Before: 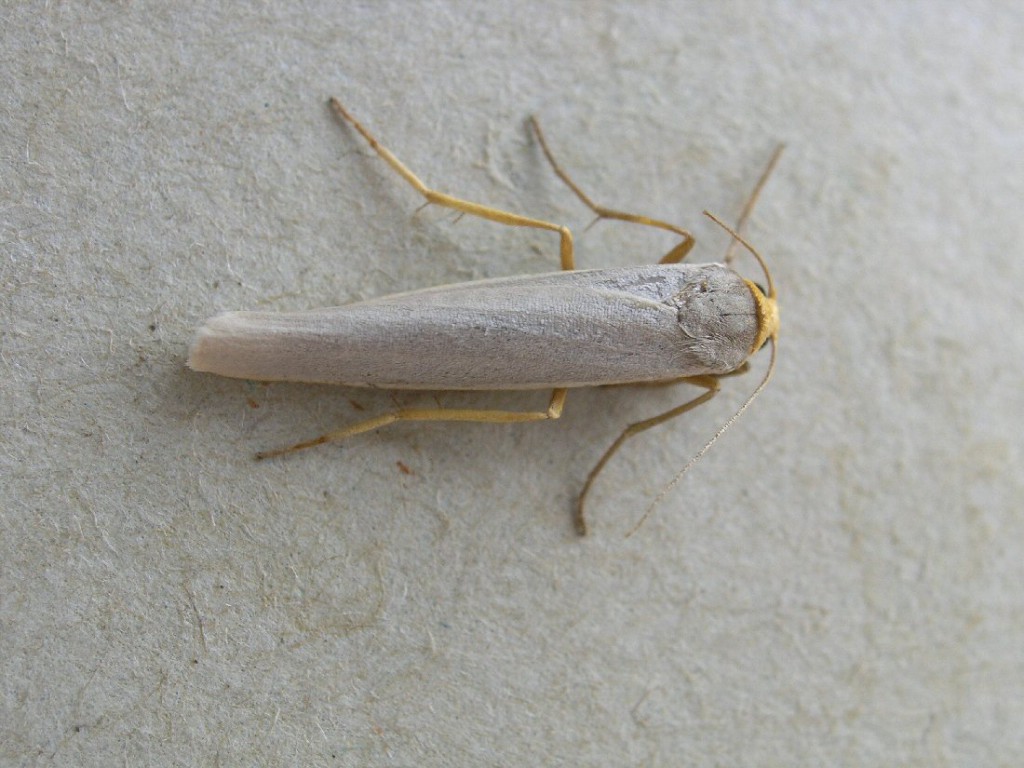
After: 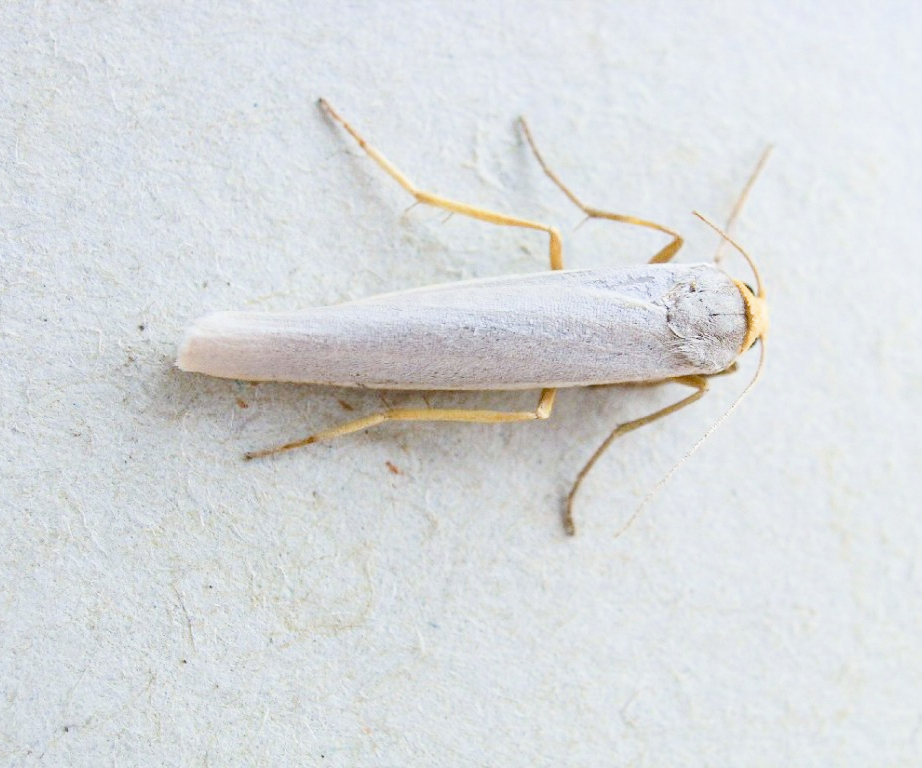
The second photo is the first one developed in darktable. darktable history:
exposure: black level correction 0, exposure 1.741 EV, compensate exposure bias true, compensate highlight preservation false
filmic rgb: black relative exposure -7.5 EV, white relative exposure 5 EV, hardness 3.31, contrast 1.3, contrast in shadows safe
crop and rotate: left 1.088%, right 8.807%
shadows and highlights: shadows 32, highlights -32, soften with gaussian
white balance: red 0.983, blue 1.036
color balance: lift [1, 1.015, 1.004, 0.985], gamma [1, 0.958, 0.971, 1.042], gain [1, 0.956, 0.977, 1.044]
